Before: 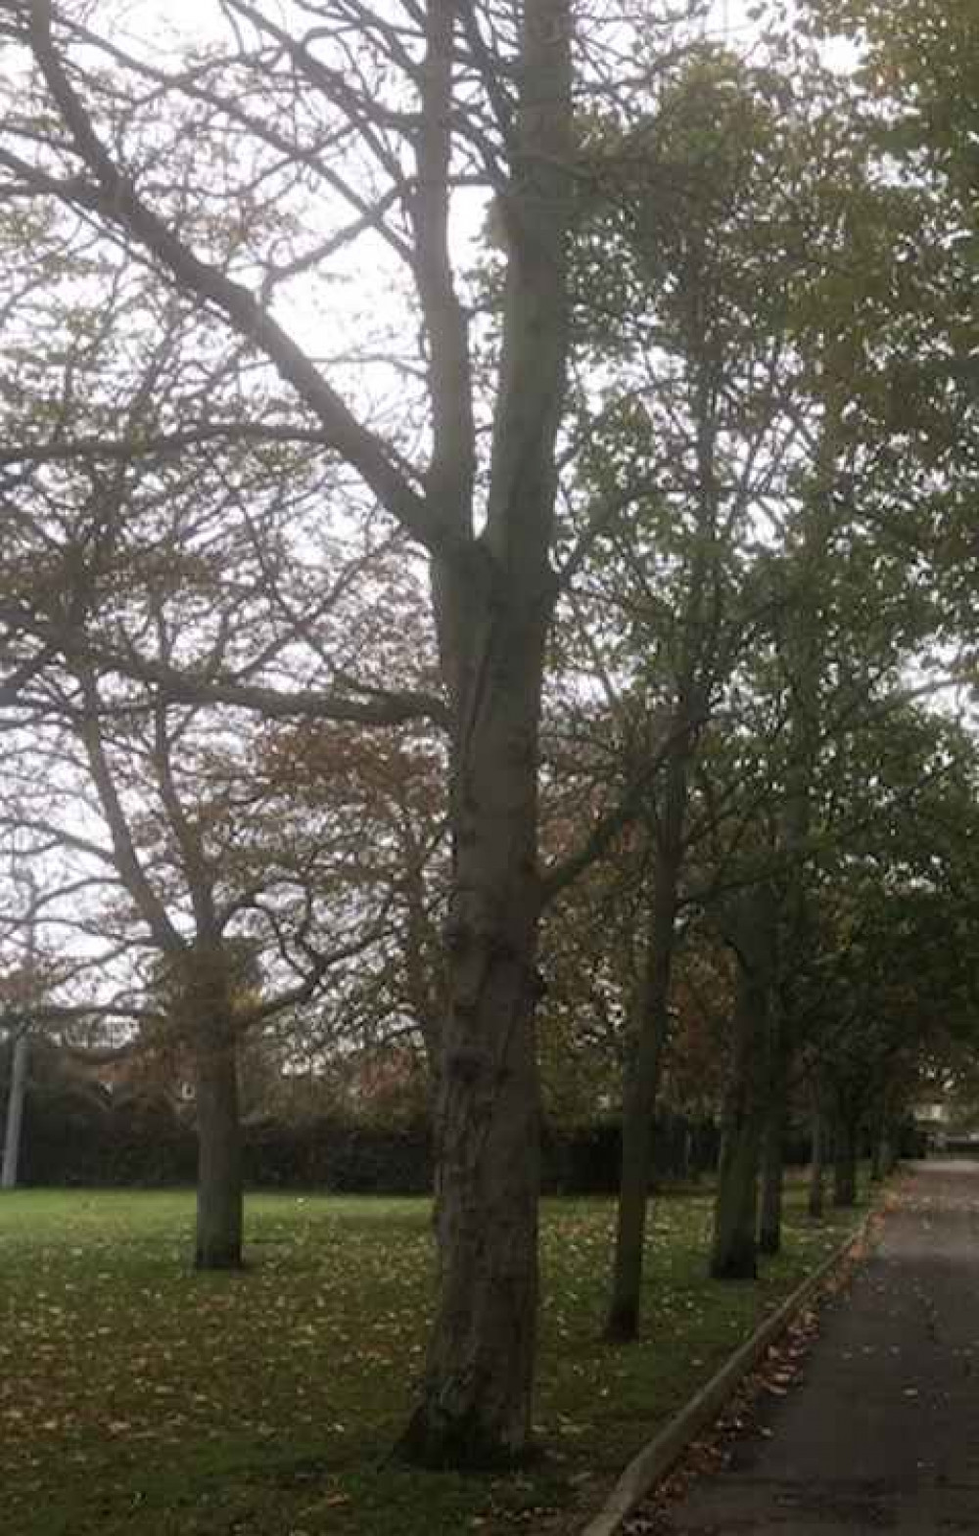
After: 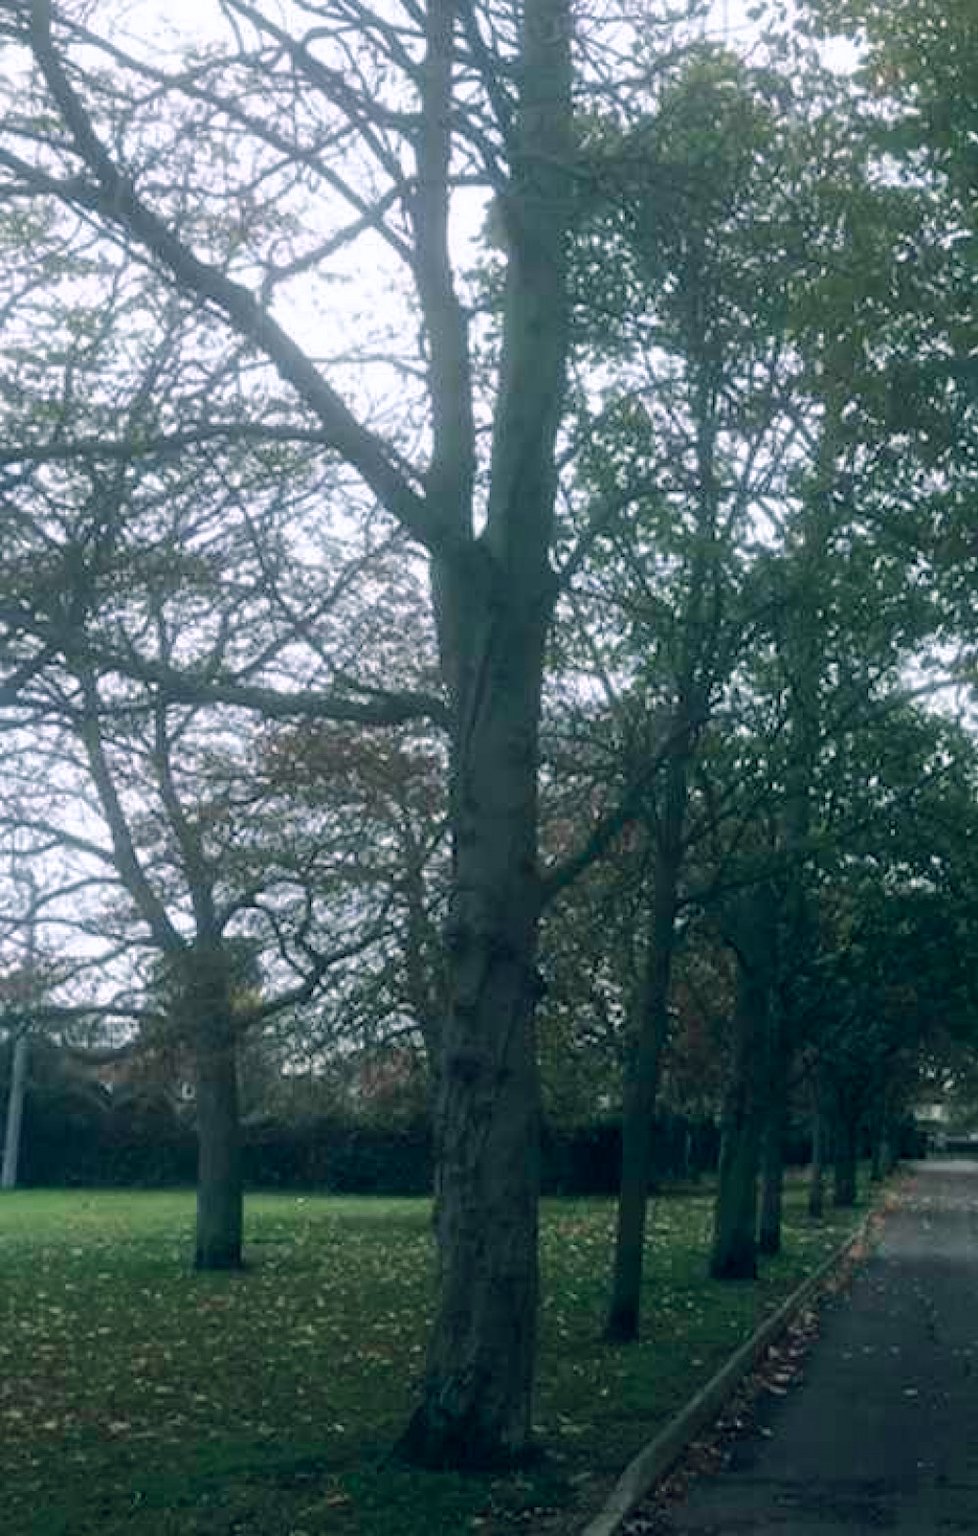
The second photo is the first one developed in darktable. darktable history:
color balance rgb: power › luminance -7.841%, power › chroma 2.276%, power › hue 223.99°, global offset › chroma 0.055%, global offset › hue 253.92°, linear chroma grading › global chroma -15.044%, perceptual saturation grading › global saturation 29.549%, perceptual brilliance grading › mid-tones 9.439%, perceptual brilliance grading › shadows 15%, global vibrance 9.603%
